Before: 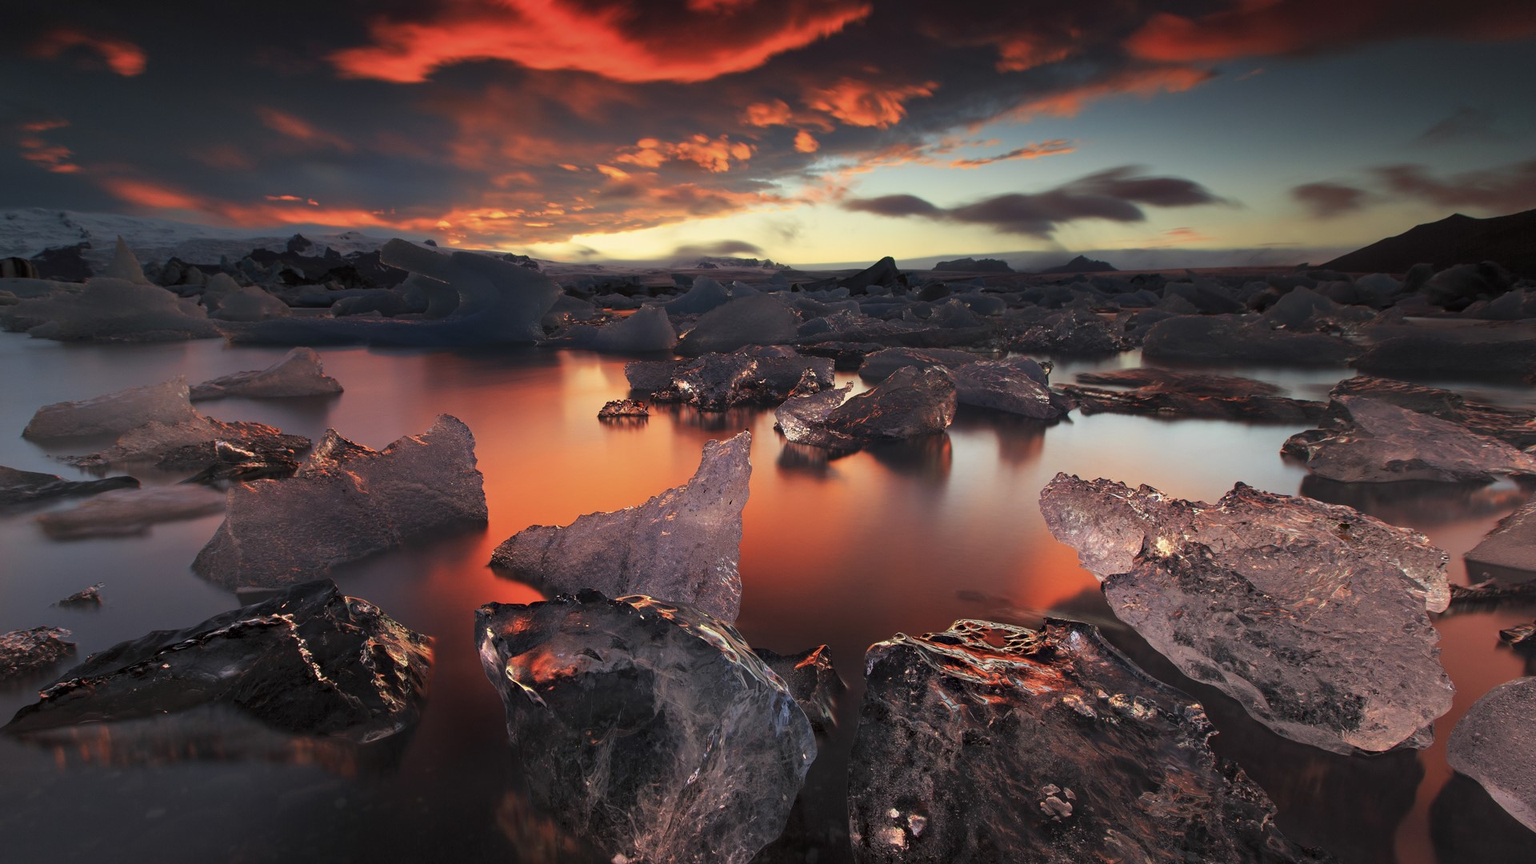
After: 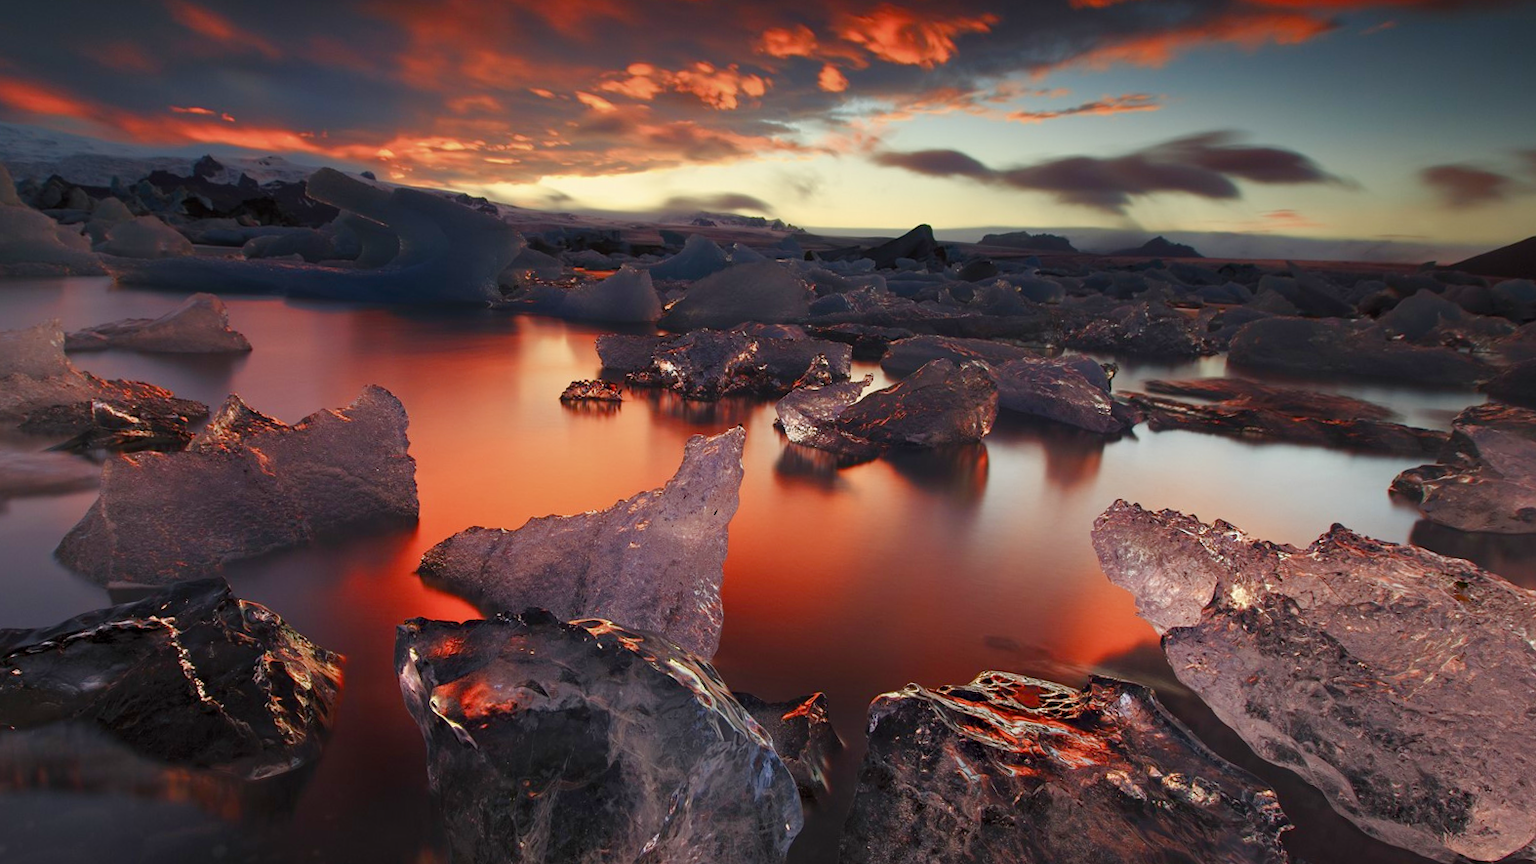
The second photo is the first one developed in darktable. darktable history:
crop and rotate: angle -3.3°, left 5.031%, top 5.208%, right 4.685%, bottom 4.466%
color balance rgb: perceptual saturation grading › global saturation 20%, perceptual saturation grading › highlights -50.285%, perceptual saturation grading › shadows 30.876%, global vibrance 20%
contrast brightness saturation: contrast 0.044, saturation 0.07
